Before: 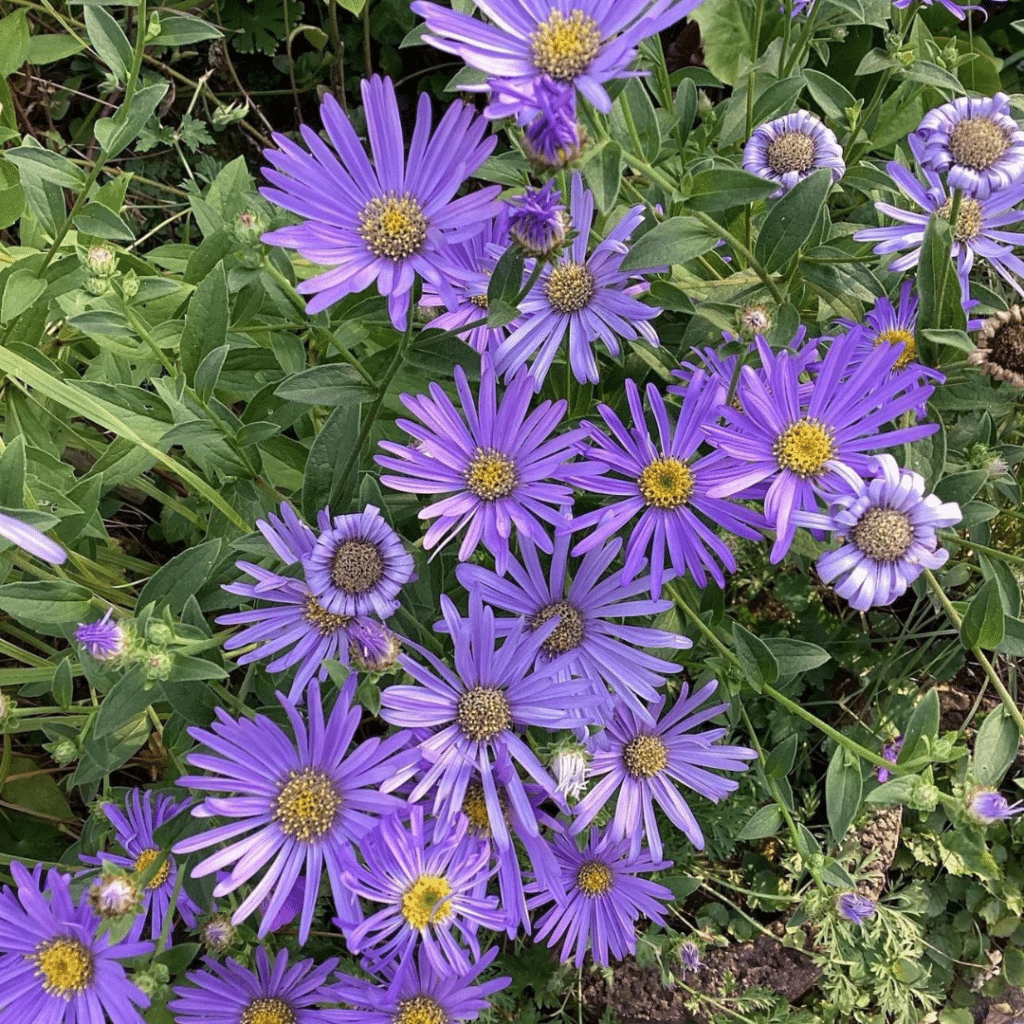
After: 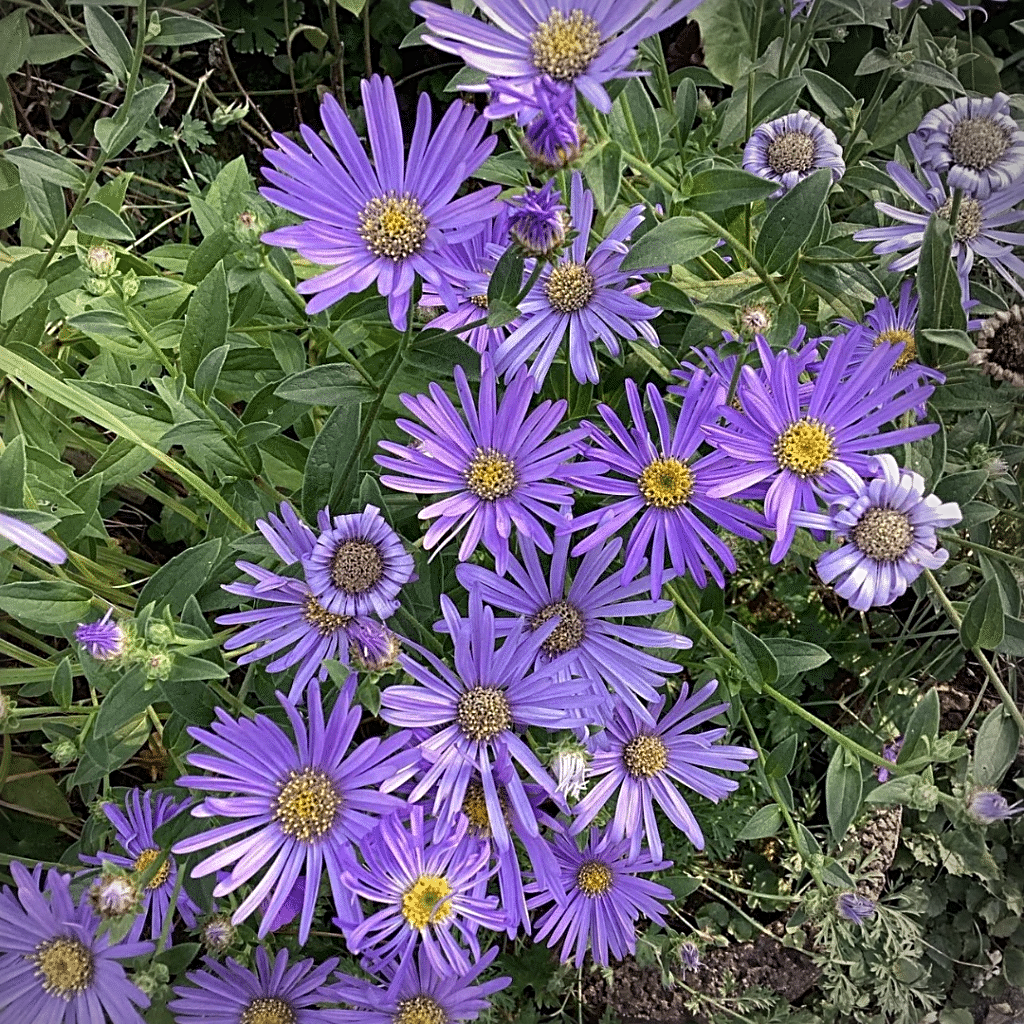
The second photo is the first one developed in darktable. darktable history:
vignetting: center (-0.15, 0.013)
sharpen: radius 2.767
